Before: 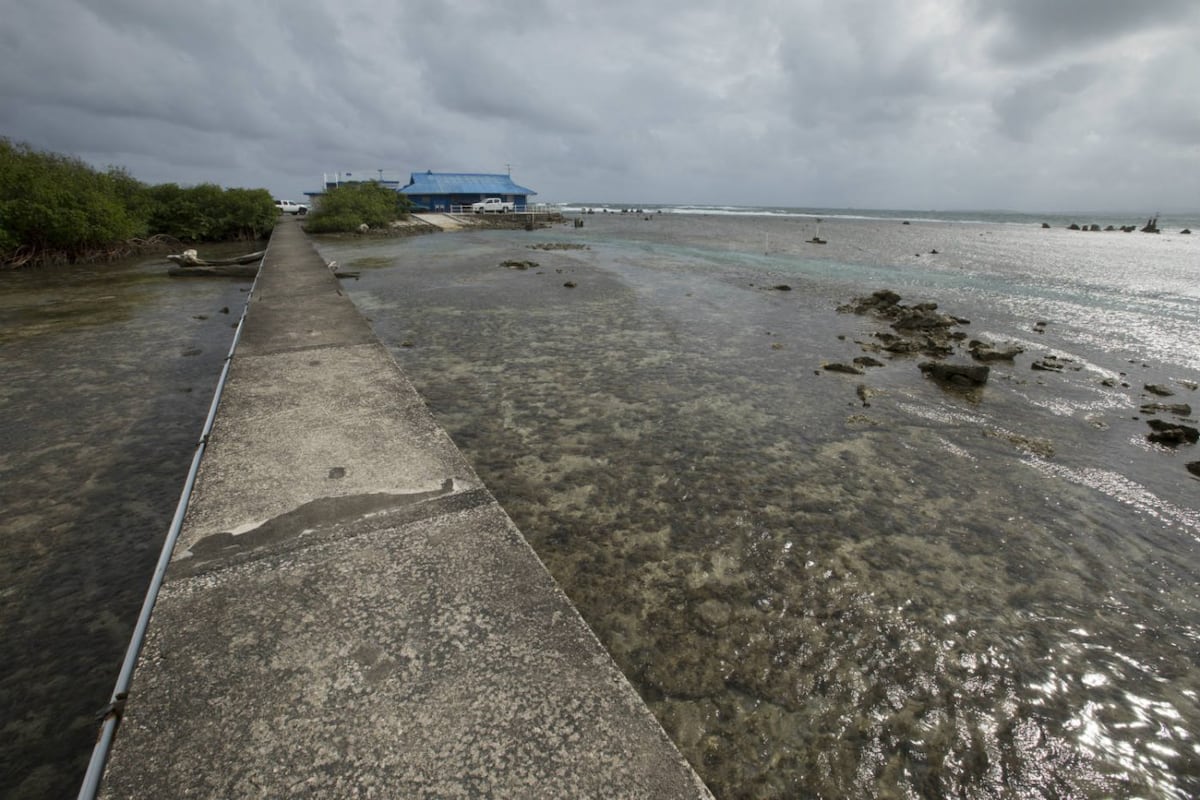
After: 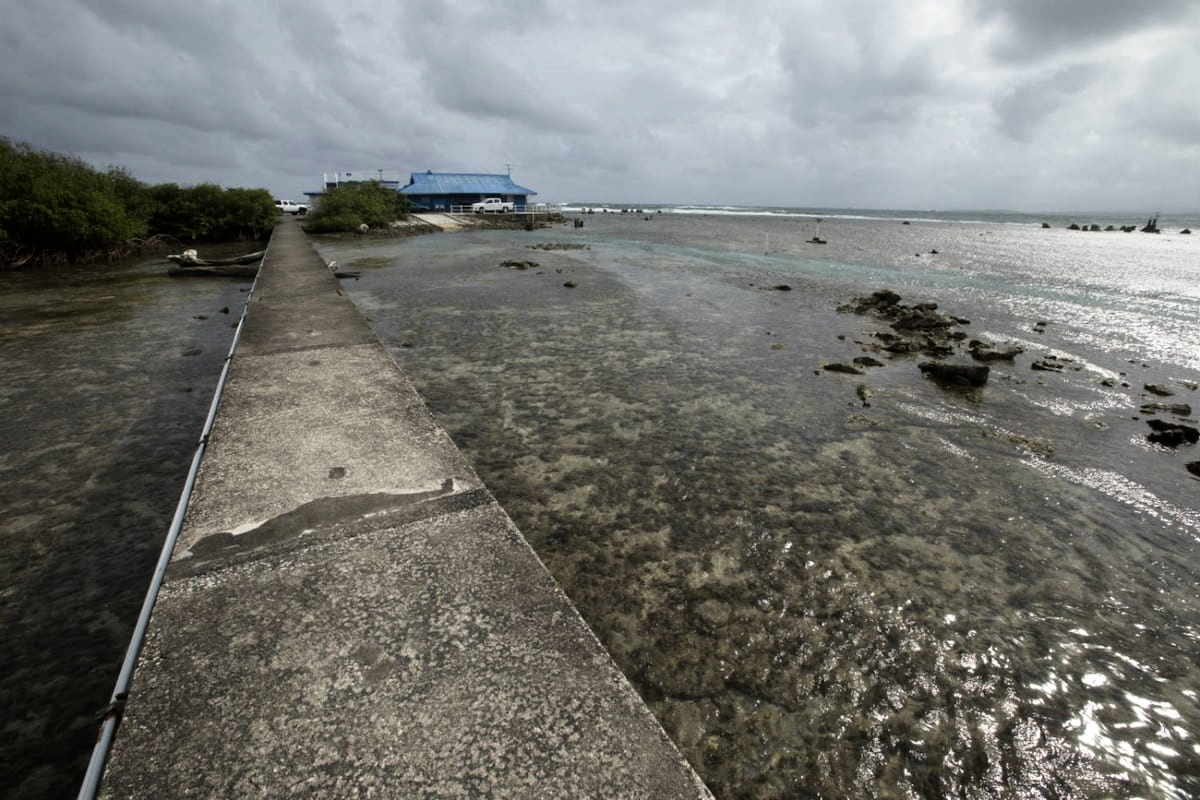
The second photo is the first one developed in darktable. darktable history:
filmic rgb: black relative exposure -7.98 EV, white relative exposure 2.34 EV, hardness 6.52
